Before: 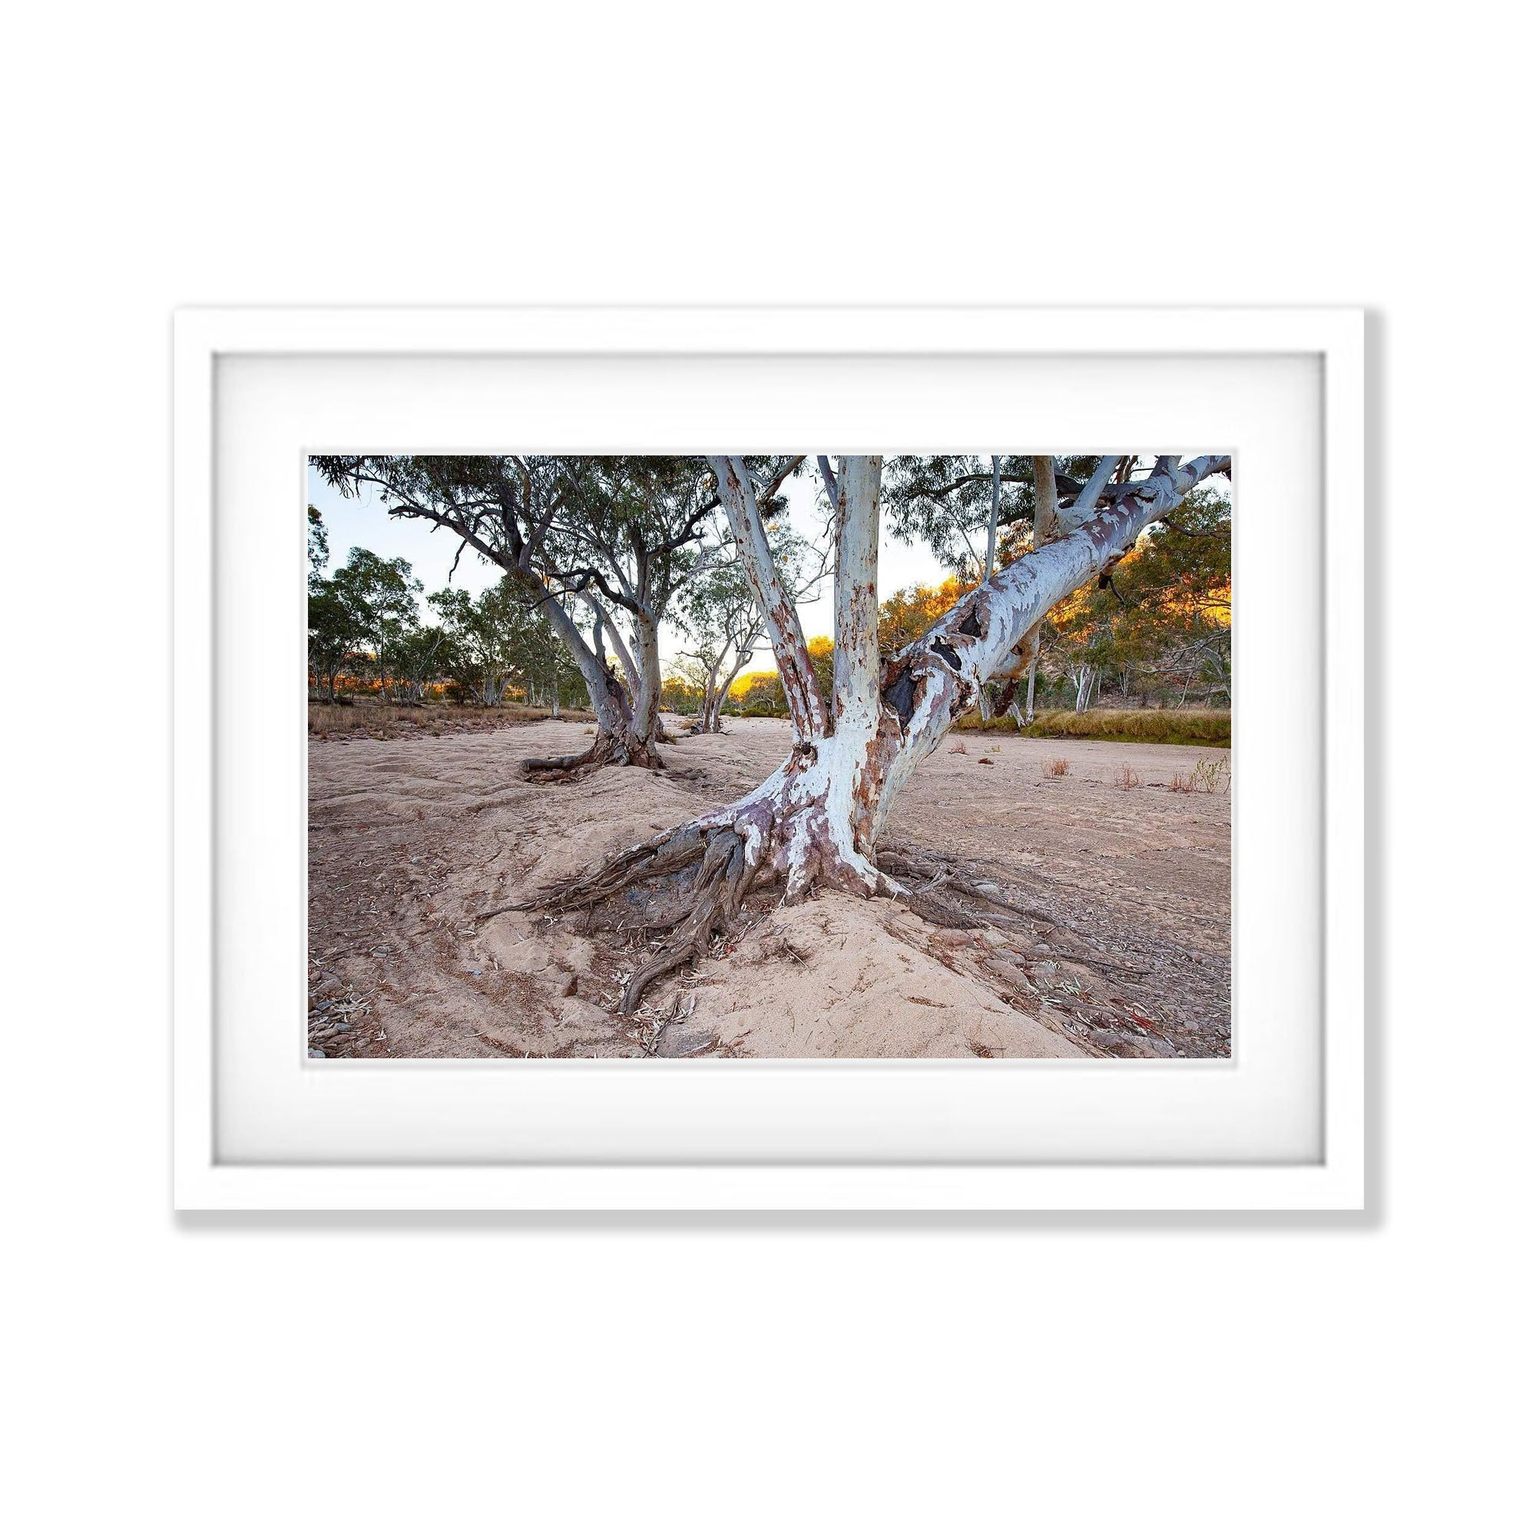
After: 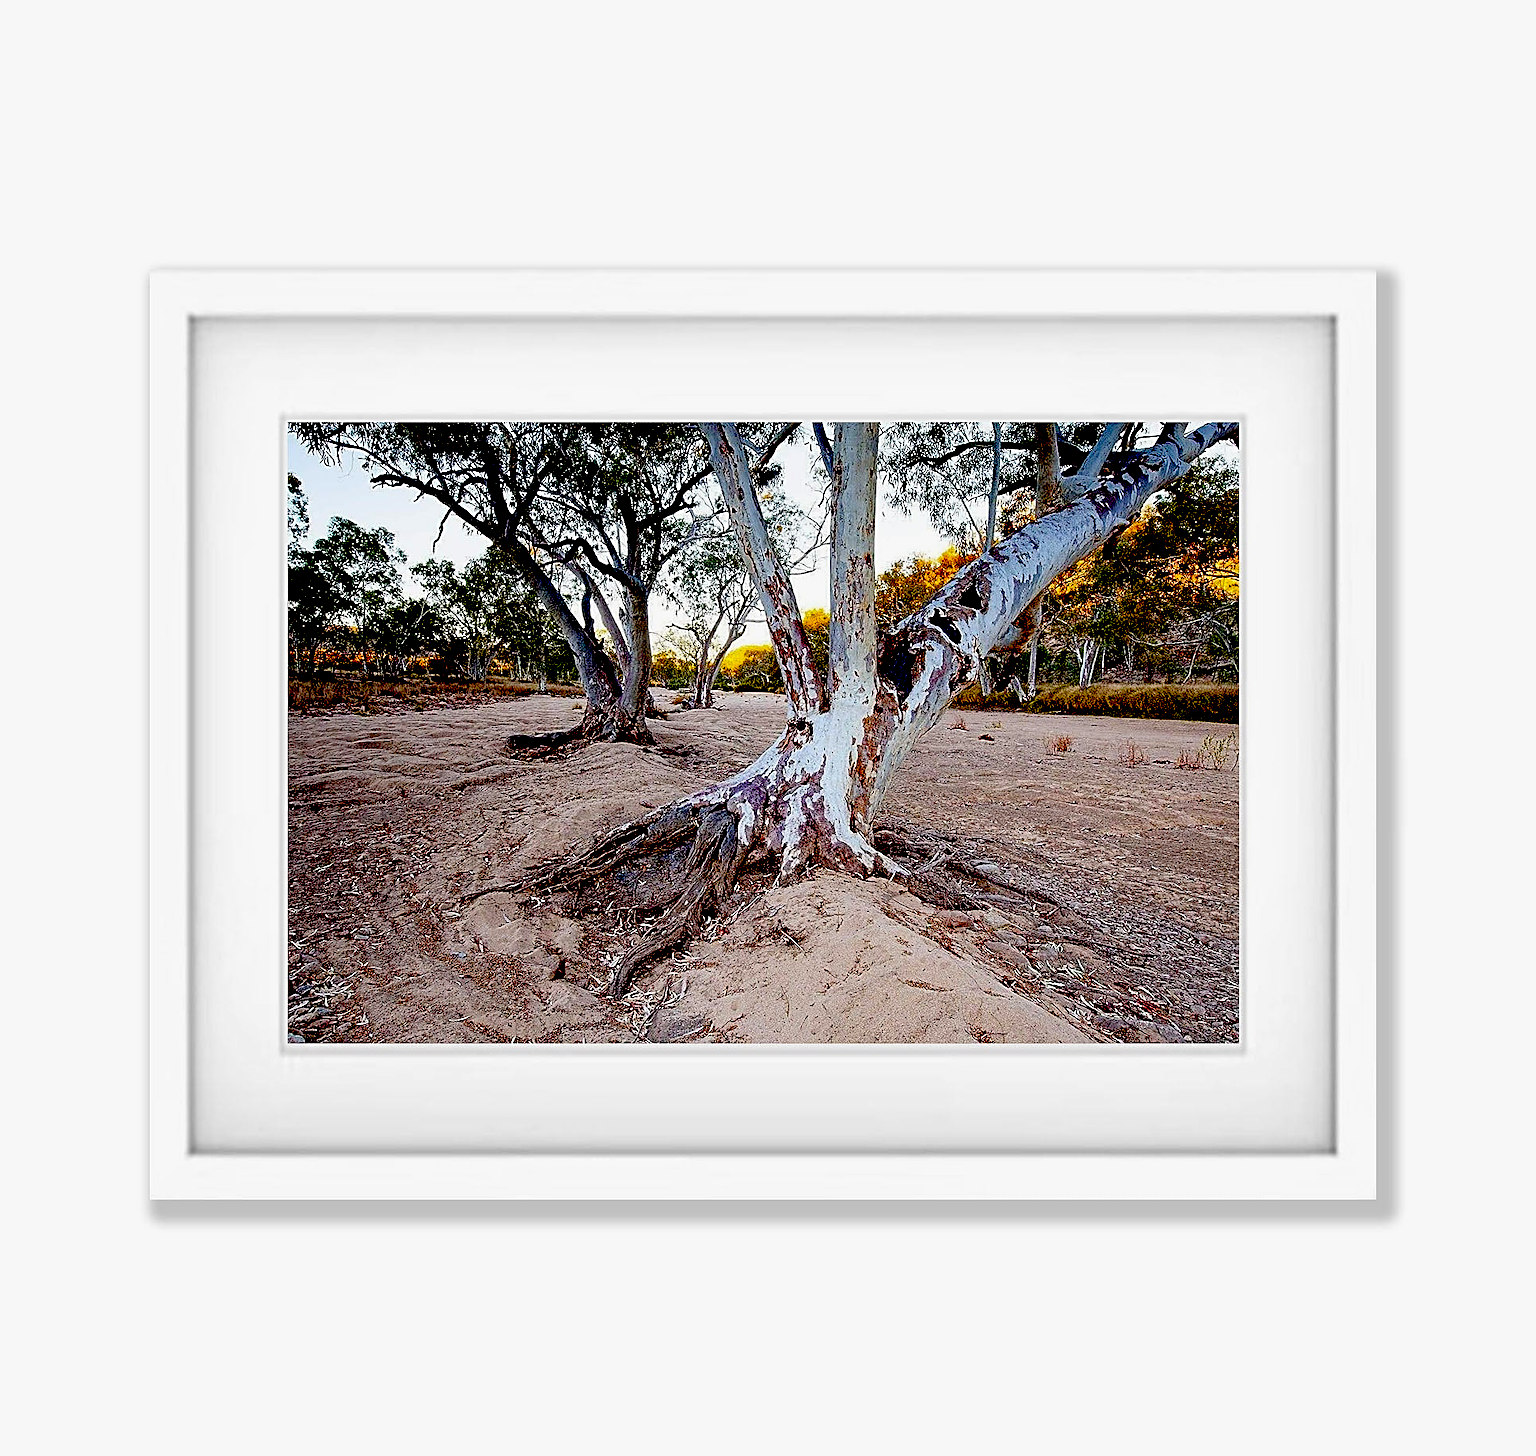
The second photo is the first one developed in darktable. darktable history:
exposure: black level correction 0.099, exposure -0.094 EV, compensate exposure bias true, compensate highlight preservation false
crop: left 1.937%, top 3.05%, right 1.042%, bottom 4.933%
sharpen: on, module defaults
